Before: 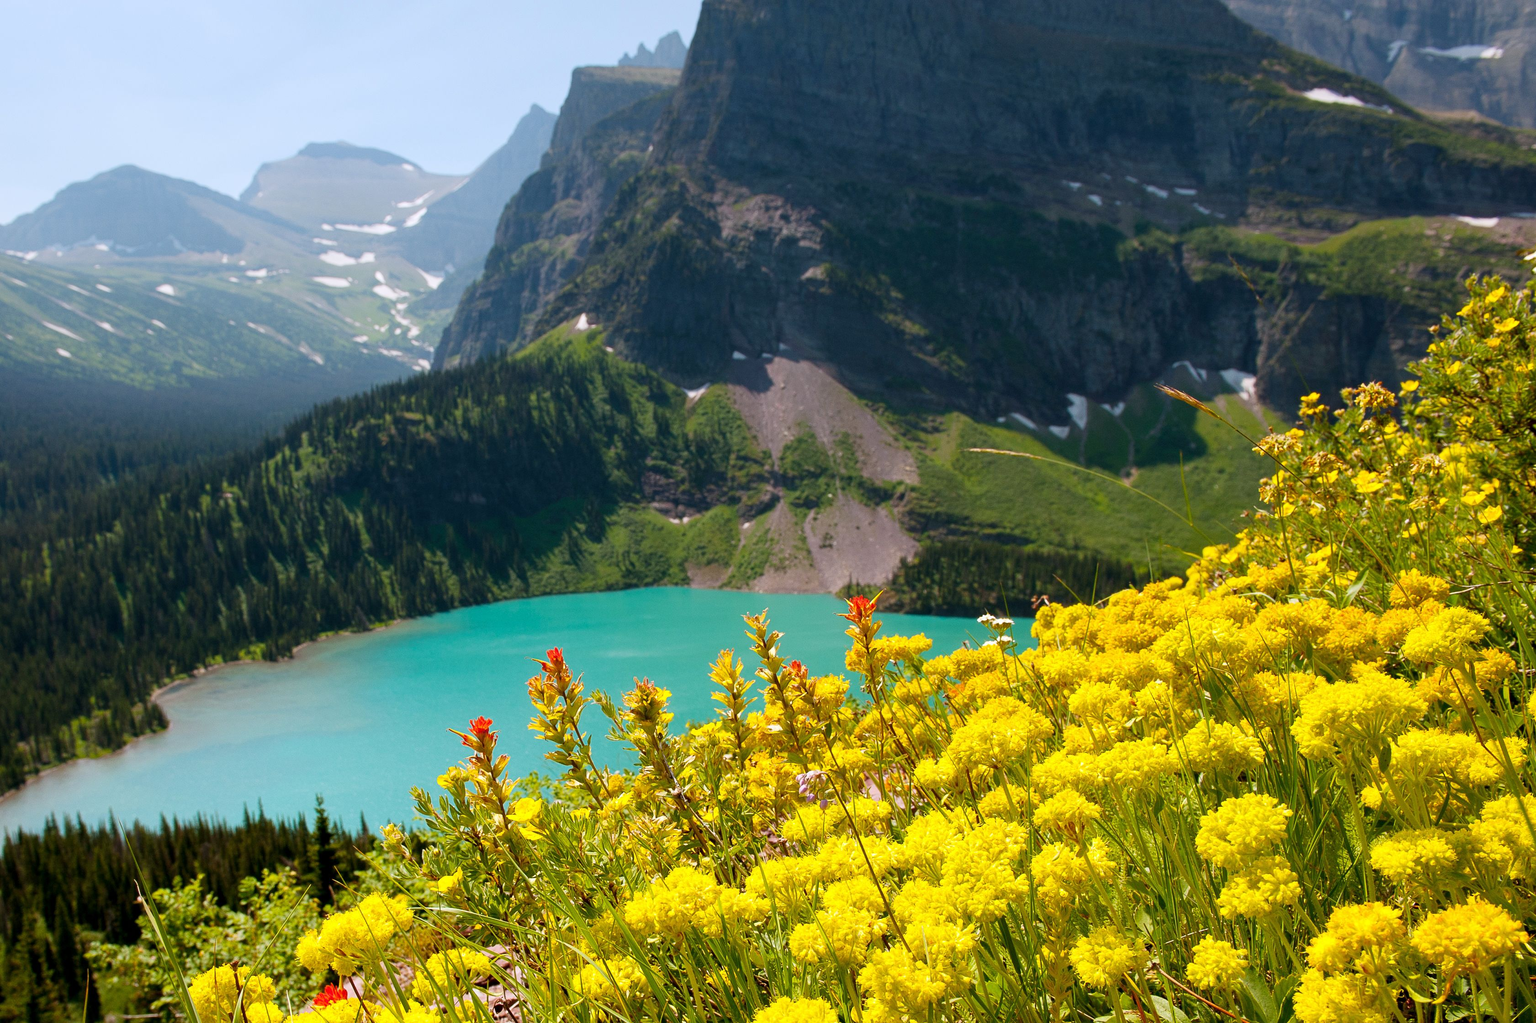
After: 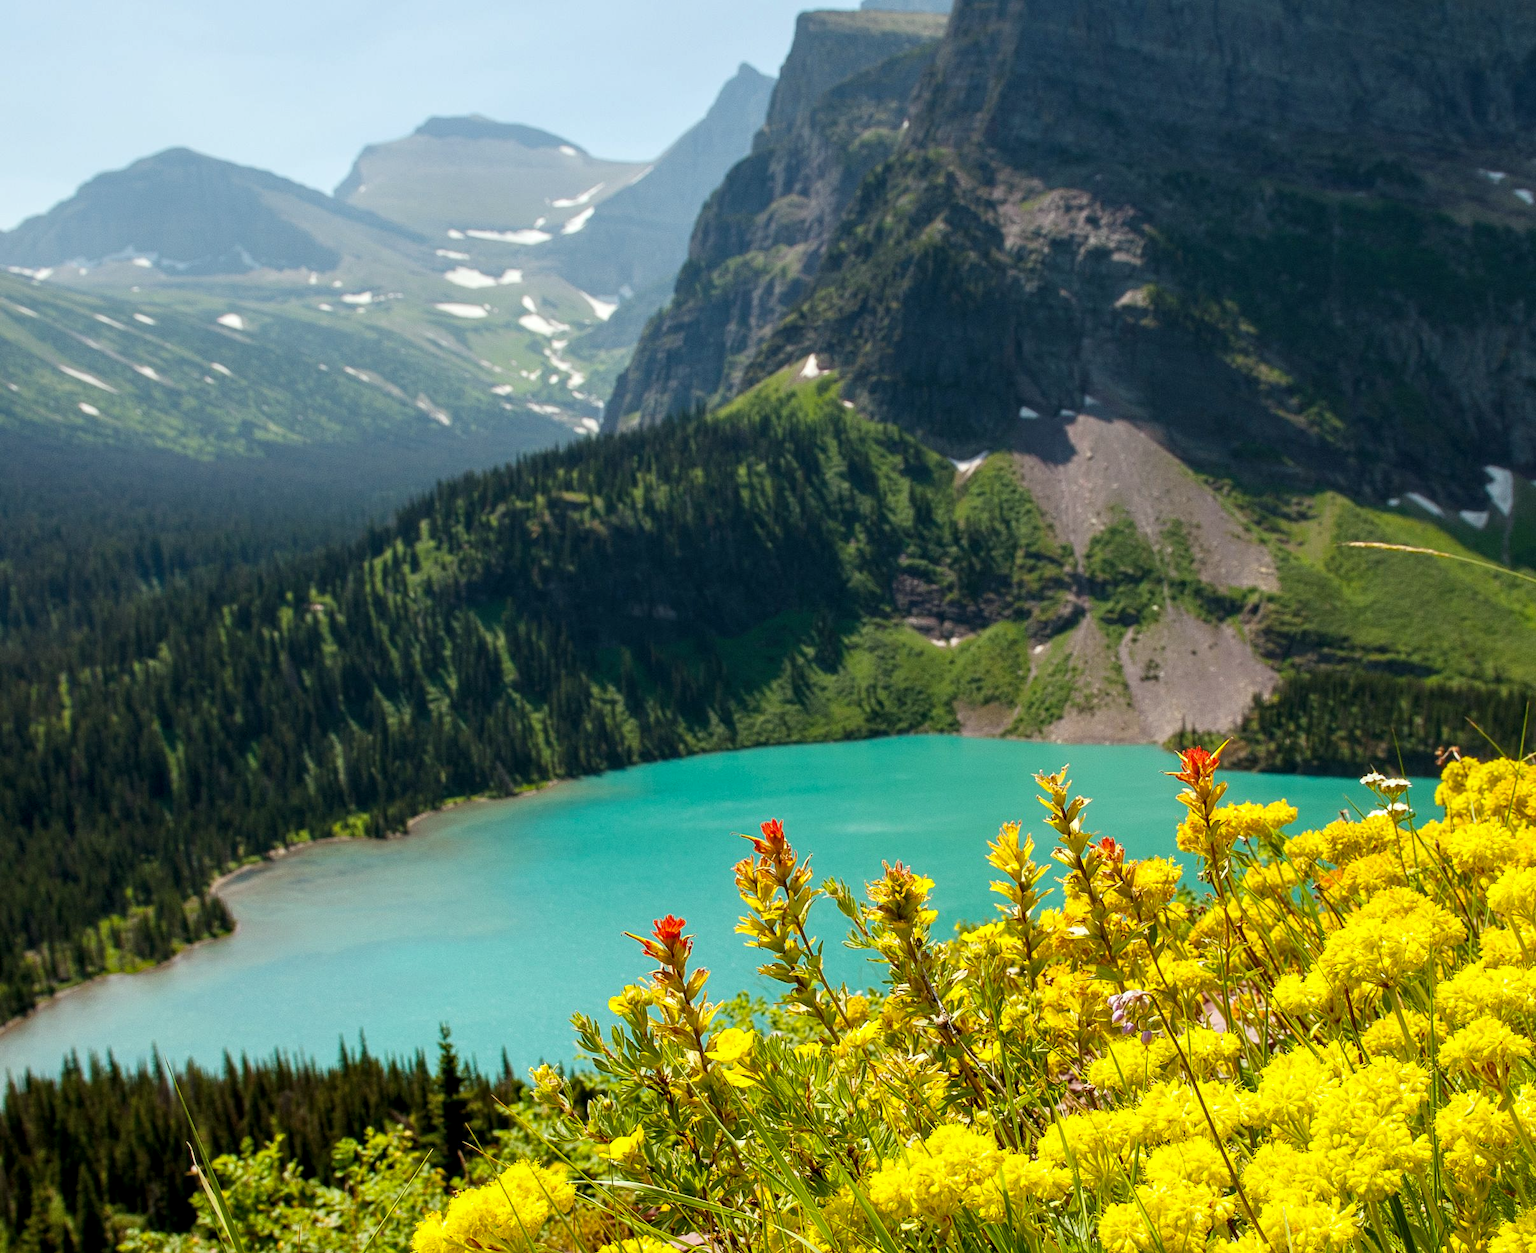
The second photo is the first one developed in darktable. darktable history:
local contrast: detail 130%
color correction: highlights a* -4.28, highlights b* 6.53
crop: top 5.803%, right 27.864%, bottom 5.804%
